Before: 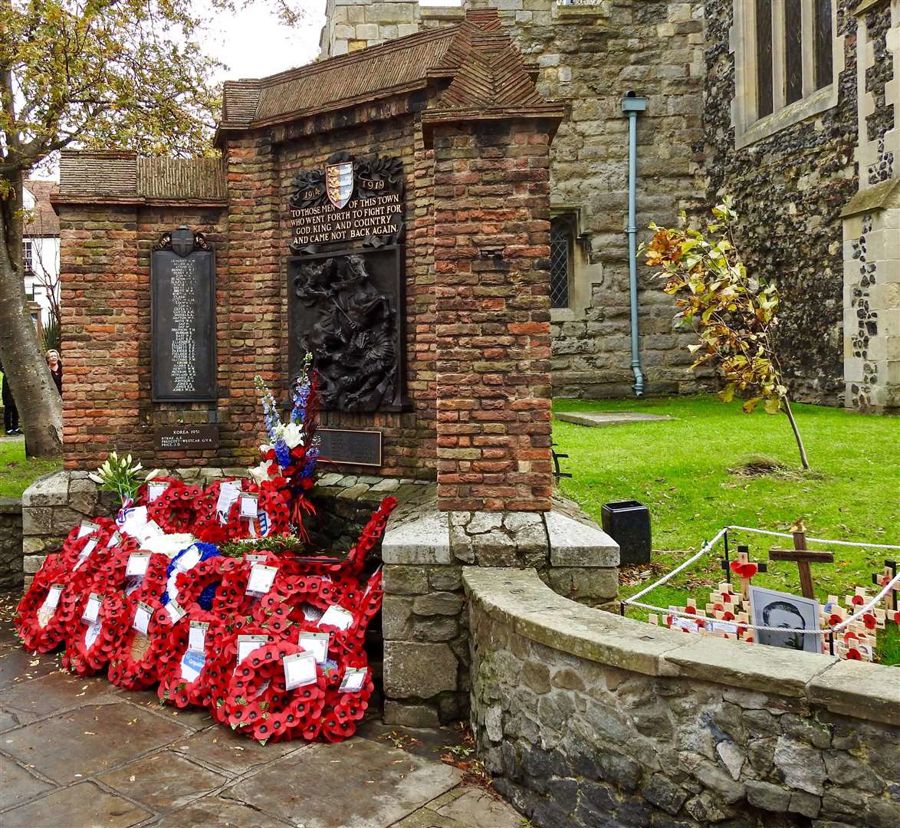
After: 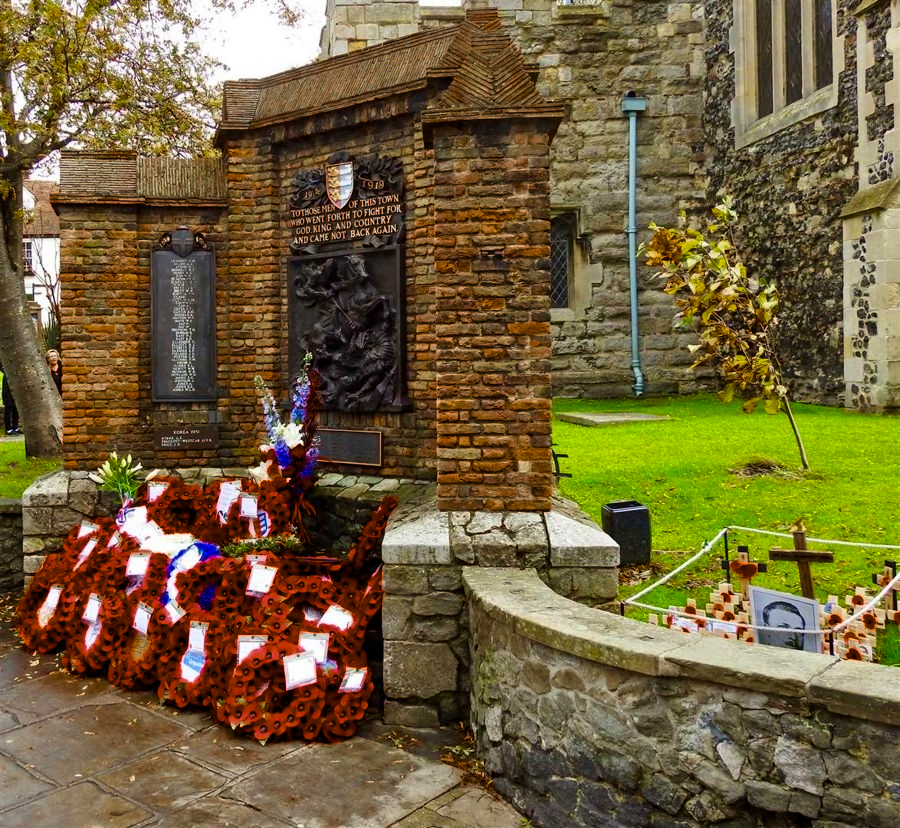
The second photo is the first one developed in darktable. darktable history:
color equalizer: saturation › red 1.13, hue › red 8.94, brightness › red 0.754, brightness › orange 0.768, node placement 5°
color balance rgb: linear chroma grading › global chroma 33.4%
